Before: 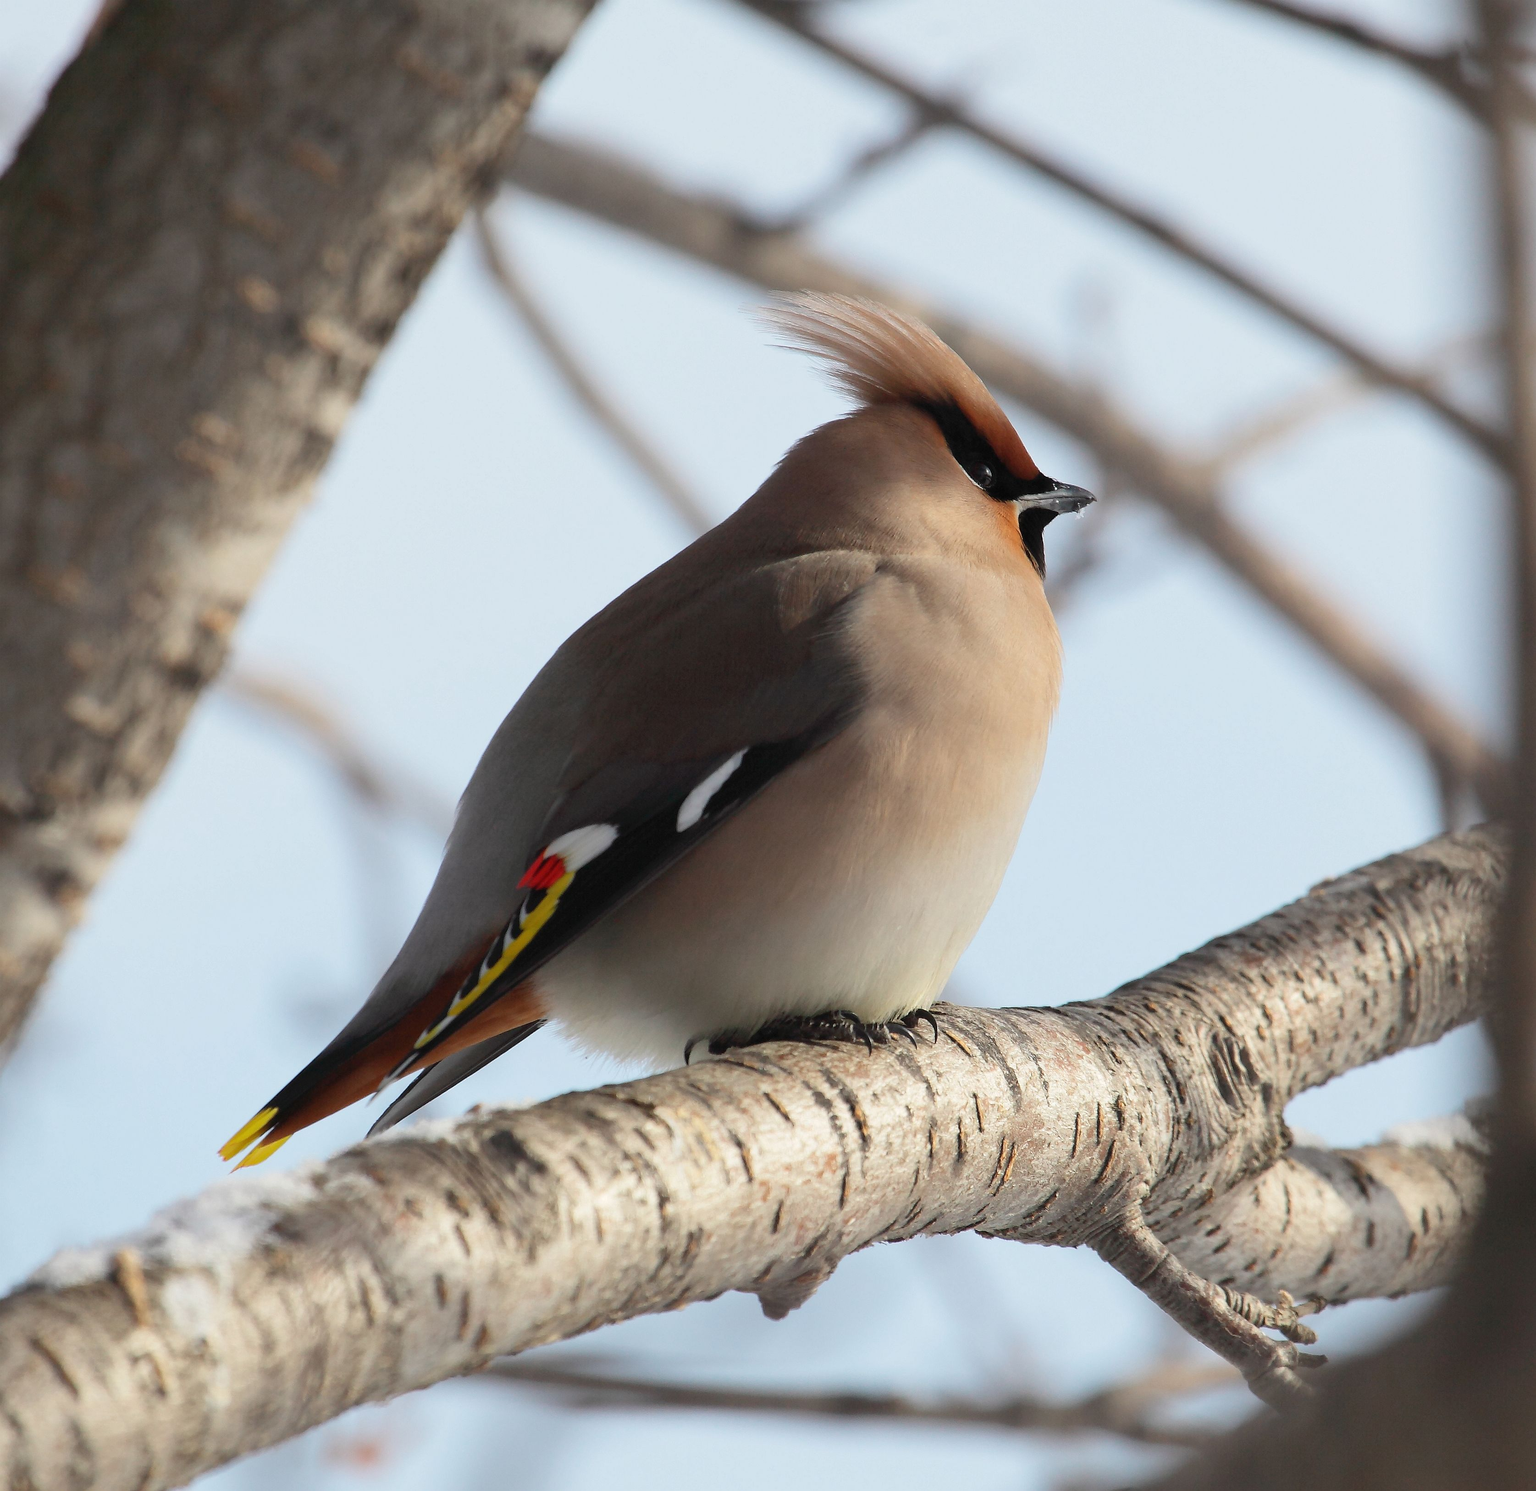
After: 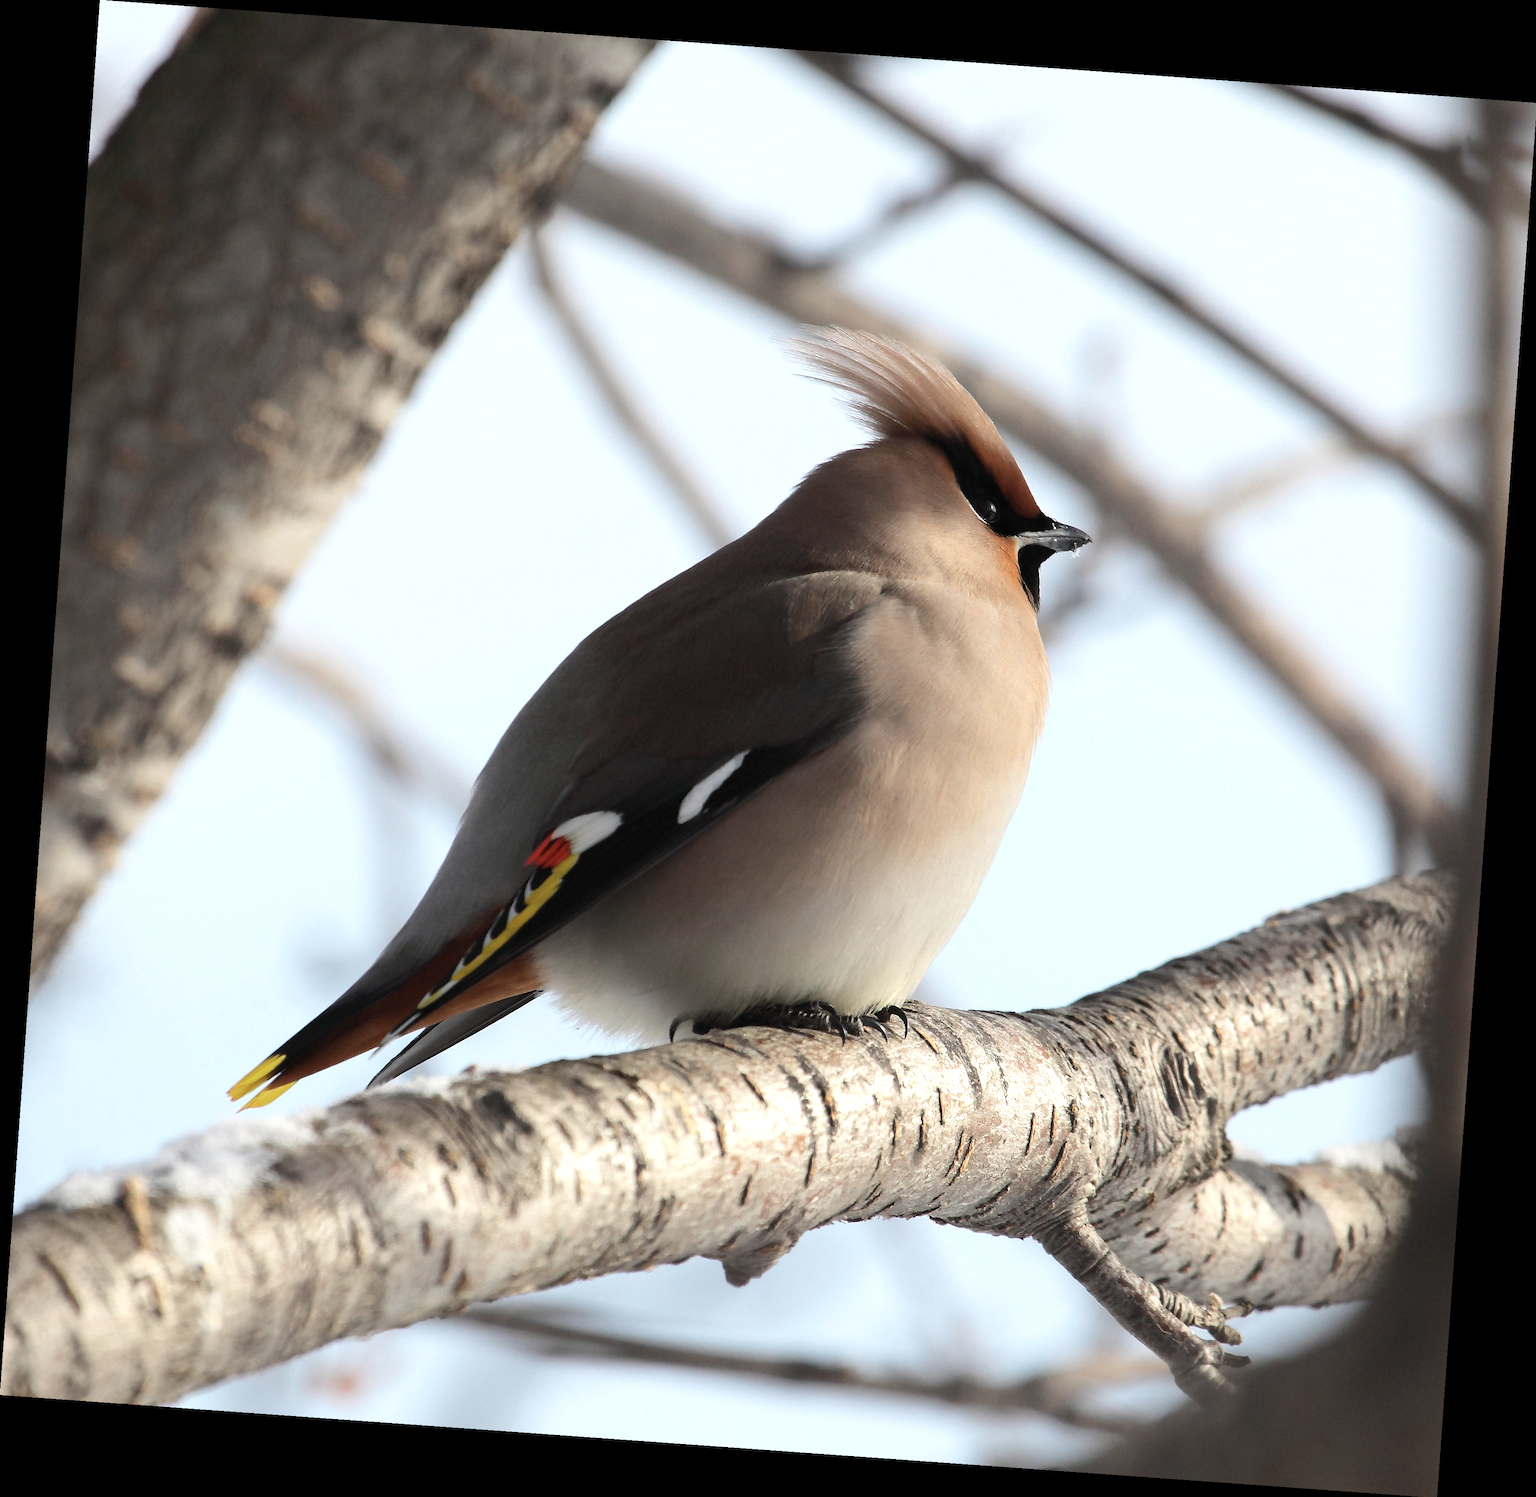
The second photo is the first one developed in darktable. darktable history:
rotate and perspective: rotation 4.1°, automatic cropping off
tone equalizer: -8 EV -0.417 EV, -7 EV -0.389 EV, -6 EV -0.333 EV, -5 EV -0.222 EV, -3 EV 0.222 EV, -2 EV 0.333 EV, -1 EV 0.389 EV, +0 EV 0.417 EV, edges refinement/feathering 500, mask exposure compensation -1.25 EV, preserve details no
contrast brightness saturation: saturation -0.17
